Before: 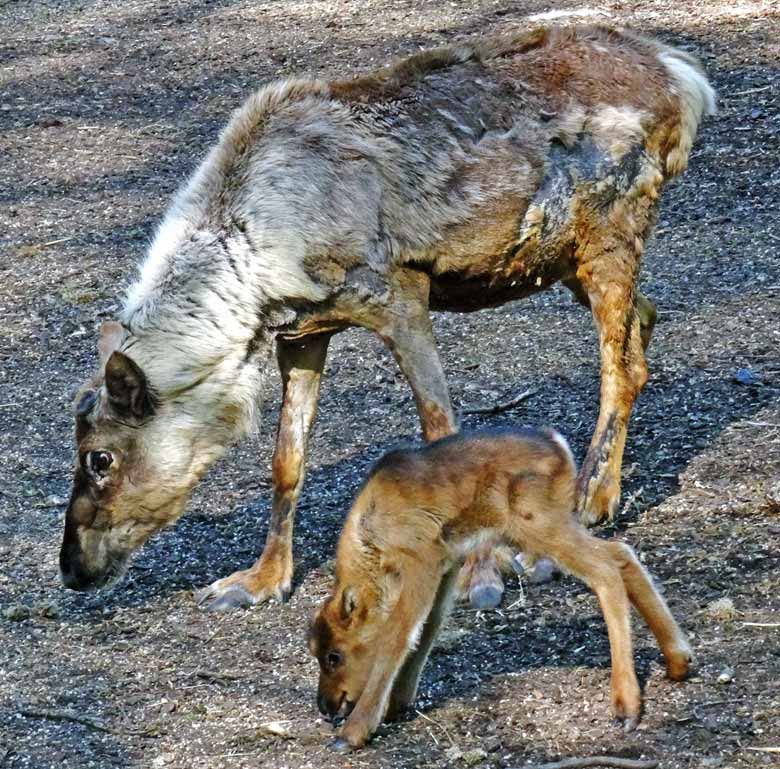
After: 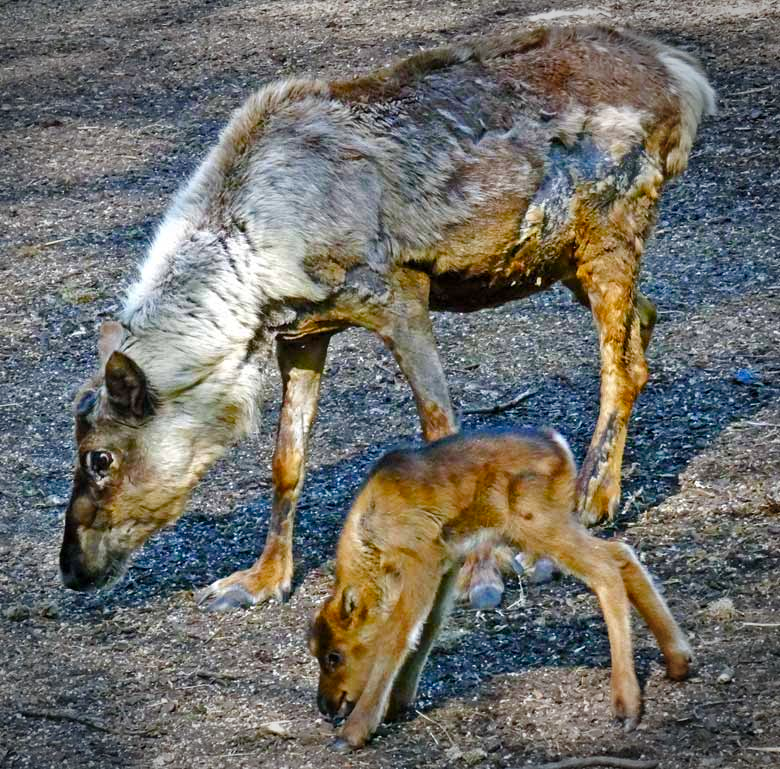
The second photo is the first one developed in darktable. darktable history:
contrast brightness saturation: contrast 0.012, saturation -0.048
color balance rgb: linear chroma grading › global chroma 14.548%, perceptual saturation grading › global saturation 20%, perceptual saturation grading › highlights -24.876%, perceptual saturation grading › shadows 25.138%
vignetting: fall-off start 88.61%, fall-off radius 43.69%, width/height ratio 1.158
